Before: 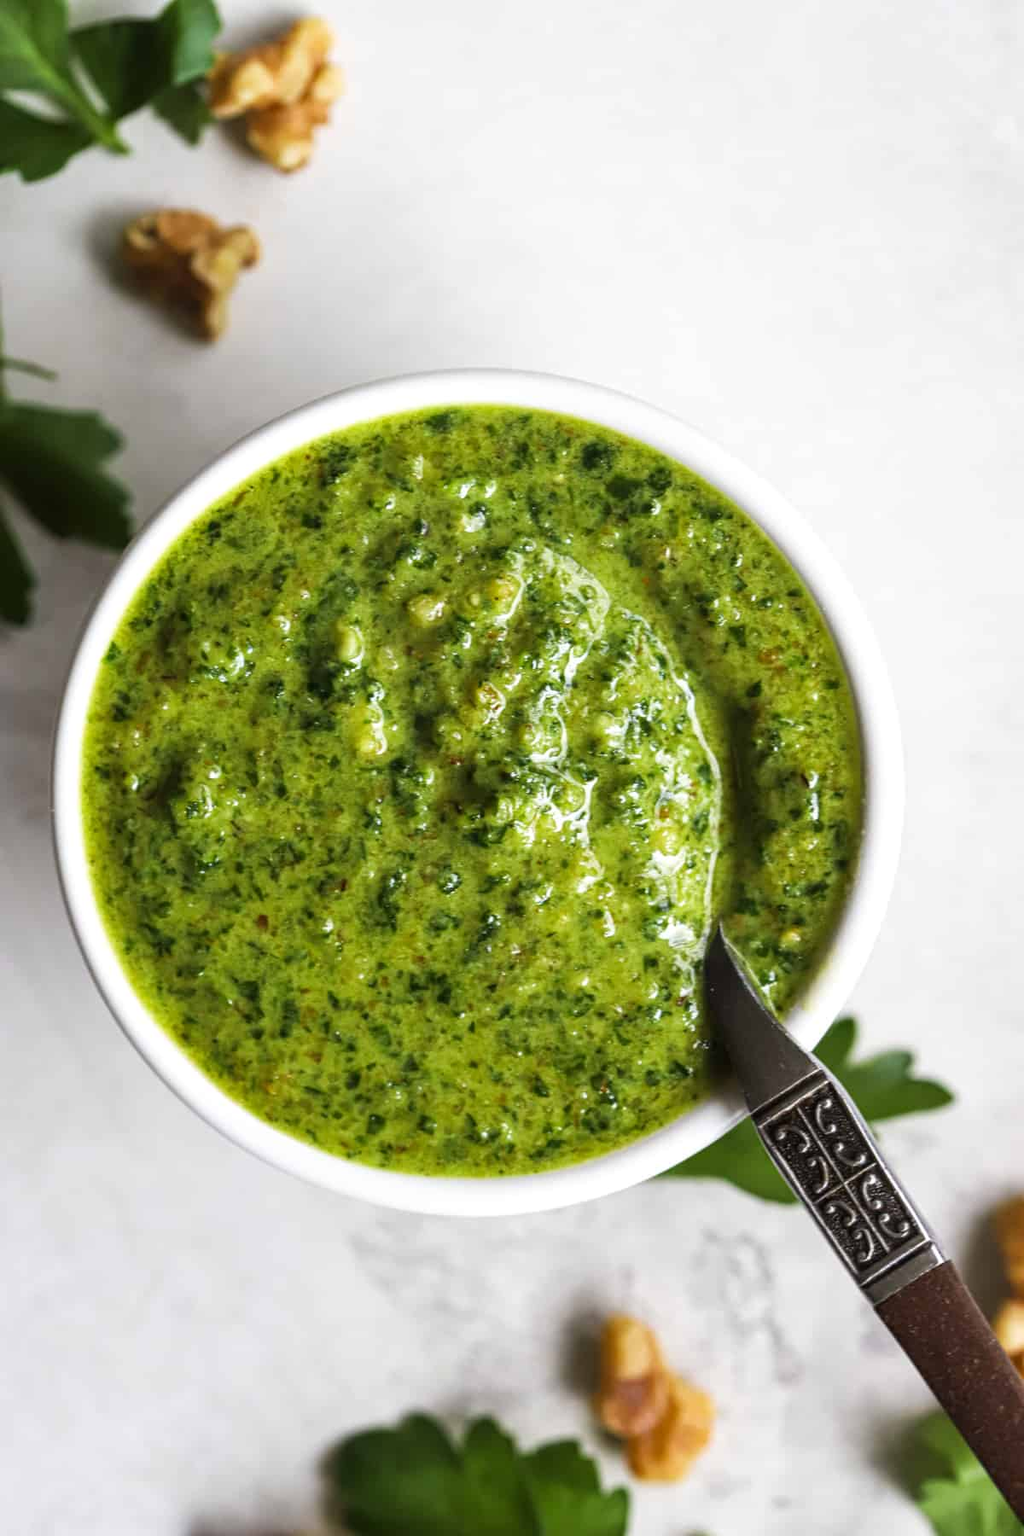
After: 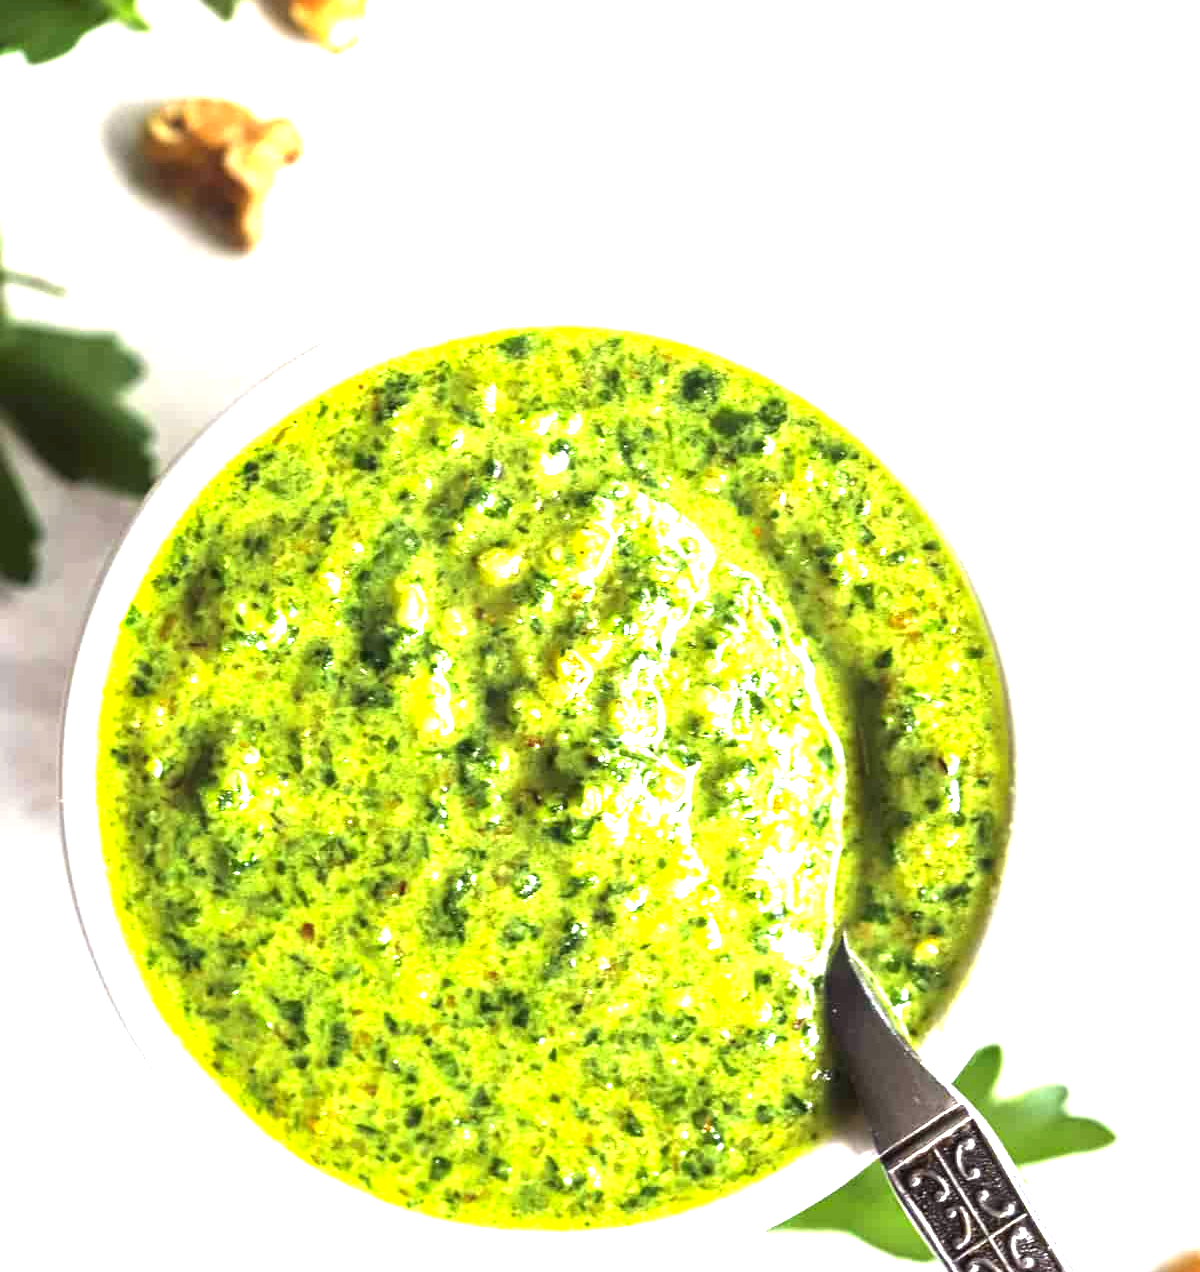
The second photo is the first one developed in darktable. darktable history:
color balance: gamma [0.9, 0.988, 0.975, 1.025], gain [1.05, 1, 1, 1]
crop and rotate: top 8.293%, bottom 20.996%
exposure: black level correction 0, exposure 1.9 EV, compensate highlight preservation false
